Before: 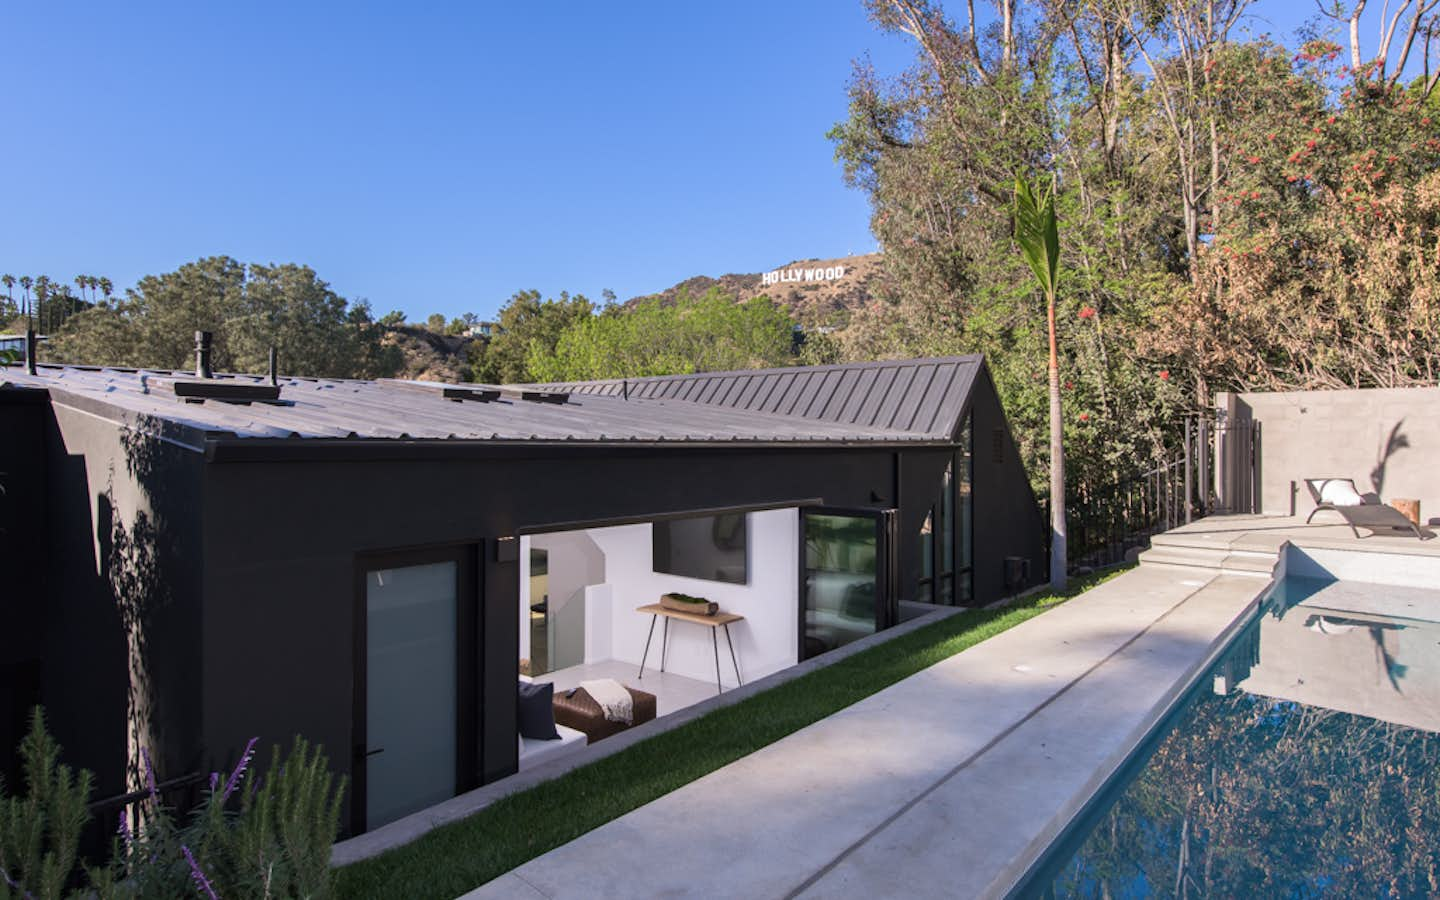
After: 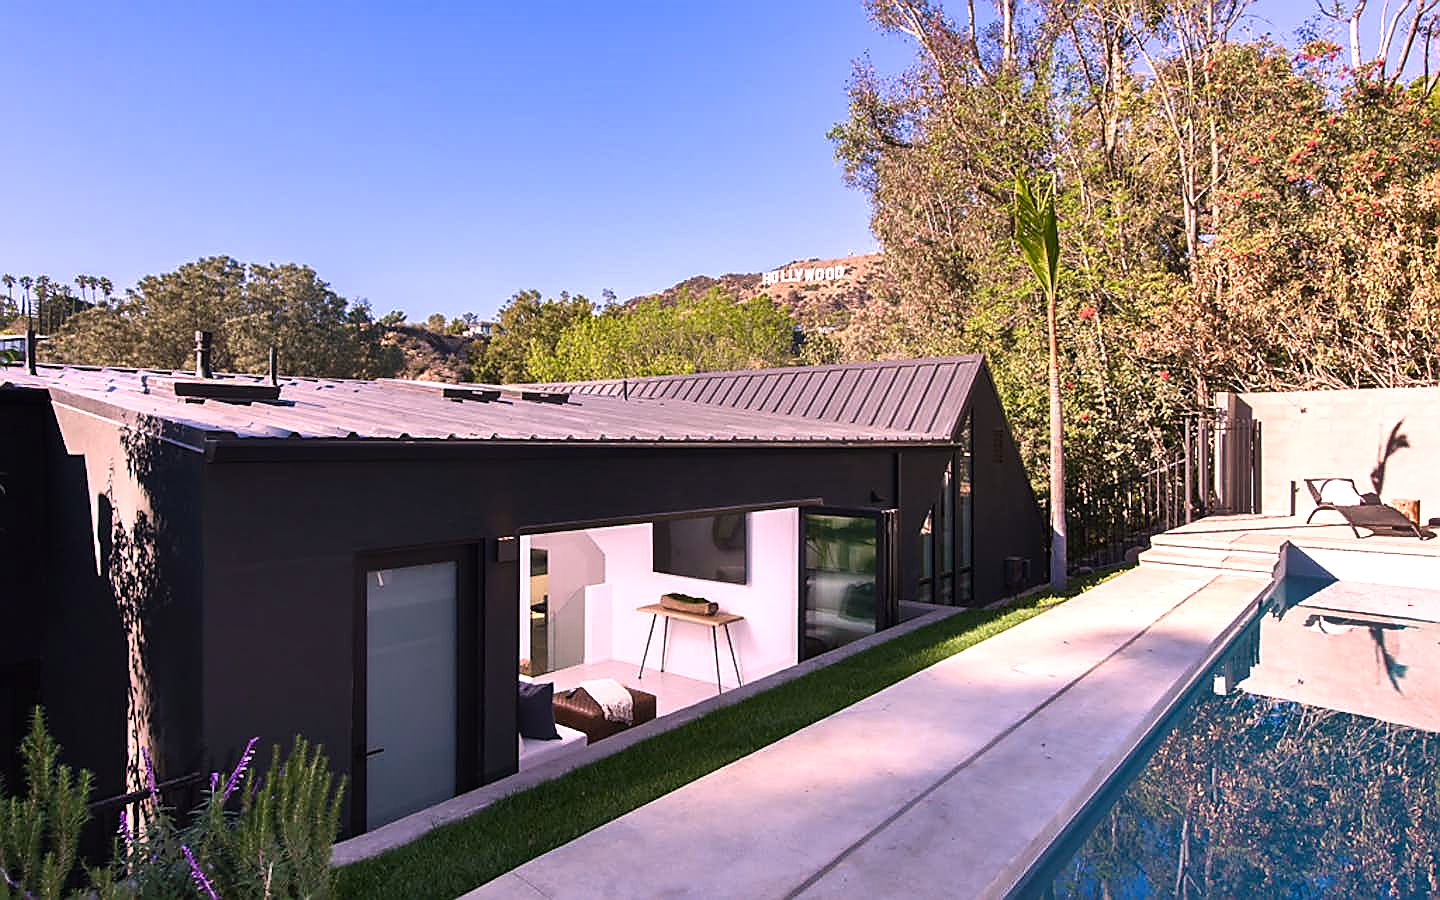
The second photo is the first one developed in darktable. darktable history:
shadows and highlights: white point adjustment 0.05, highlights color adjustment 55.9%, soften with gaussian
exposure: exposure 0.3 EV, compensate highlight preservation false
contrast equalizer: octaves 7, y [[0.6 ×6], [0.55 ×6], [0 ×6], [0 ×6], [0 ×6]], mix -0.3
color correction: highlights a* 14.52, highlights b* 4.84
color balance rgb: shadows lift › luminance -20%, power › hue 72.24°, highlights gain › luminance 15%, global offset › hue 171.6°, perceptual saturation grading › global saturation 14.09%, perceptual saturation grading › highlights -25%, perceptual saturation grading › shadows 25%, global vibrance 25%, contrast 10%
sharpen: radius 1.4, amount 1.25, threshold 0.7
